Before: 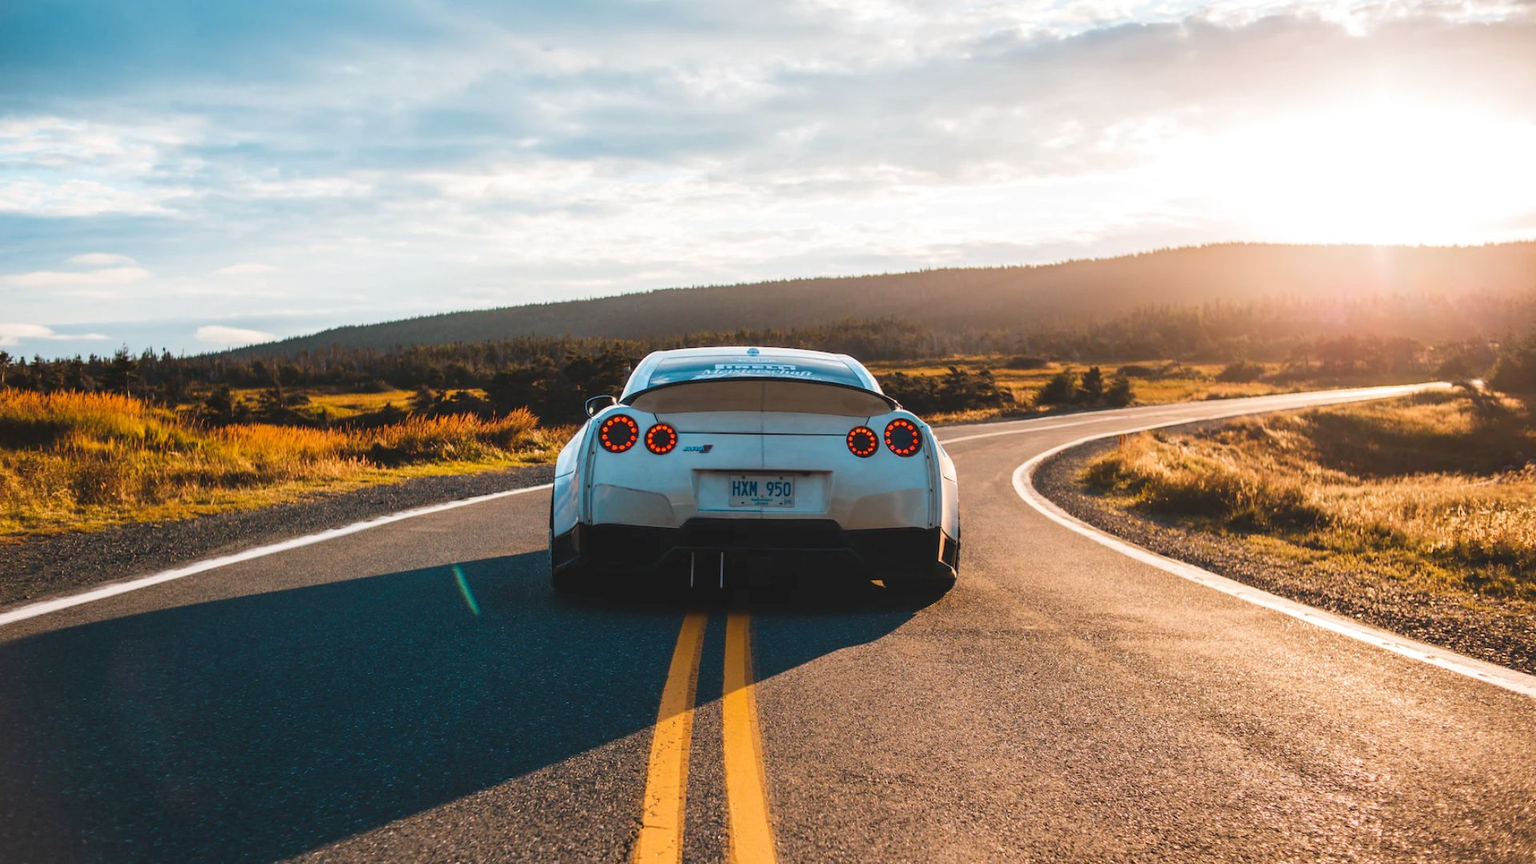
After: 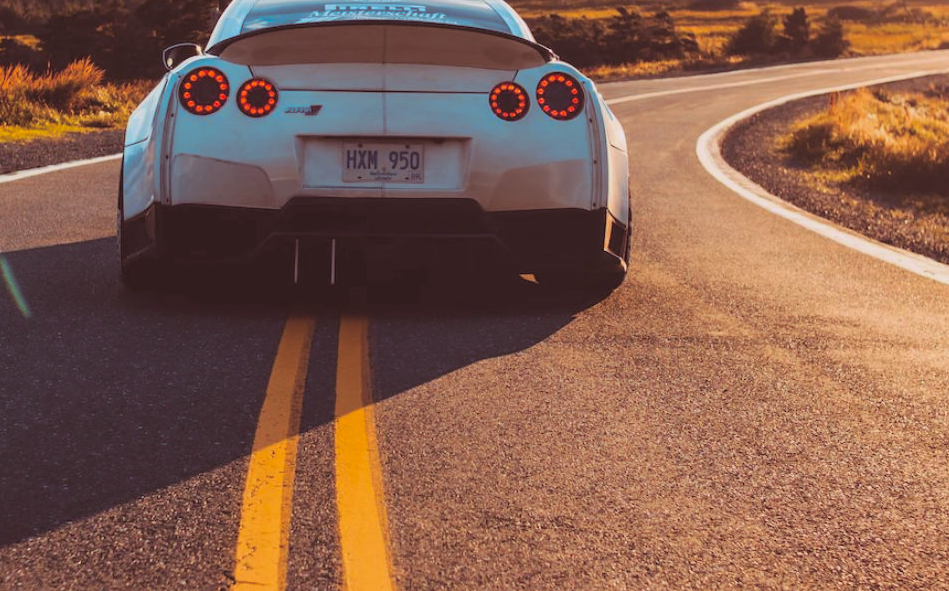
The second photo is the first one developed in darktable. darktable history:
lowpass: radius 0.1, contrast 0.85, saturation 1.1, unbound 0
crop: left 29.672%, top 41.786%, right 20.851%, bottom 3.487%
split-toning: highlights › hue 298.8°, highlights › saturation 0.73, compress 41.76%
